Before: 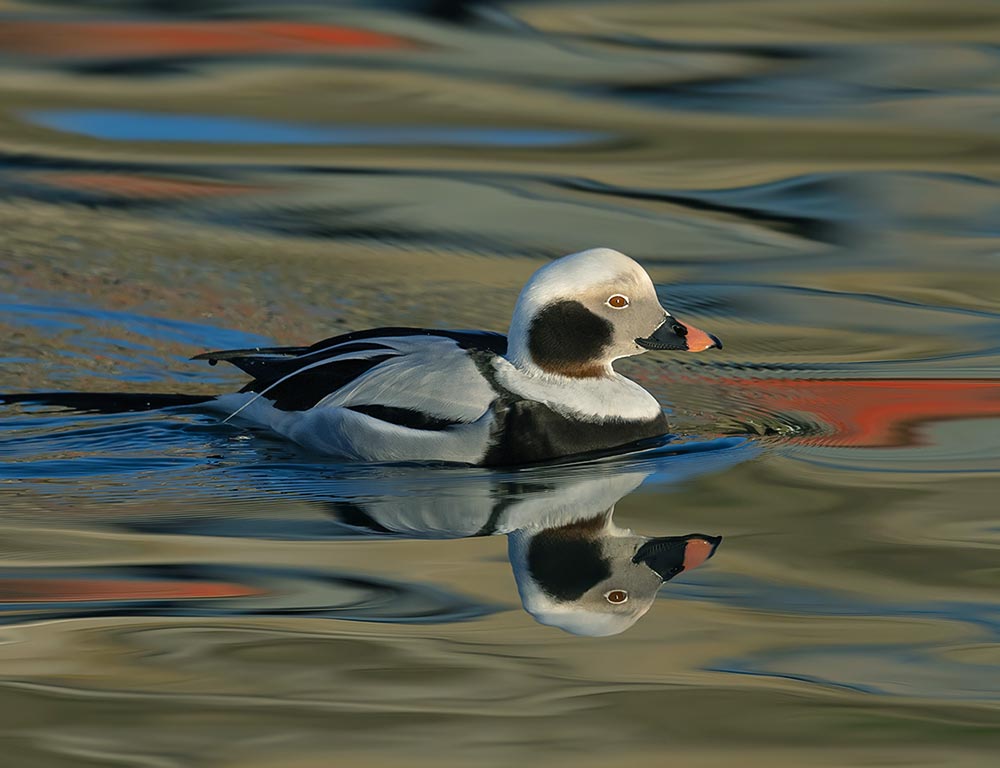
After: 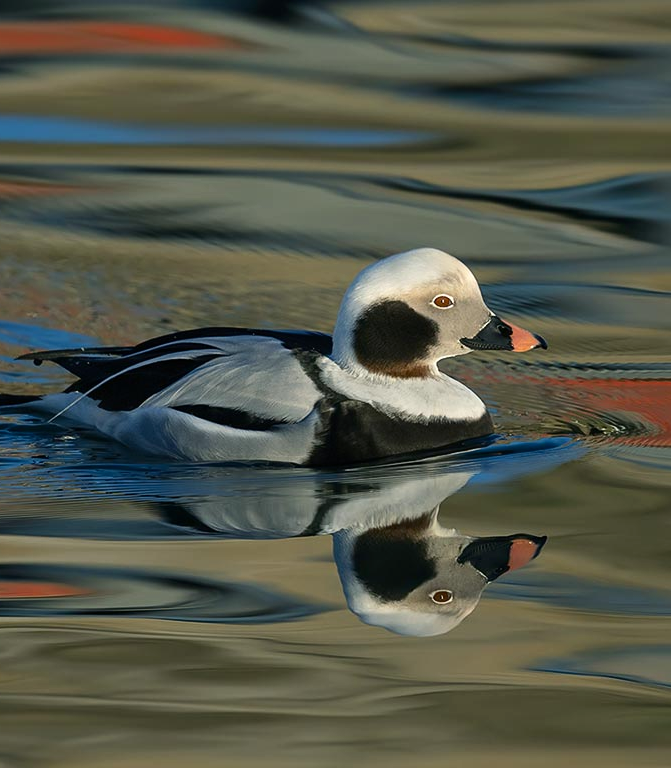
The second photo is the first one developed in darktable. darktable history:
contrast brightness saturation: contrast 0.135
crop and rotate: left 17.575%, right 15.297%
